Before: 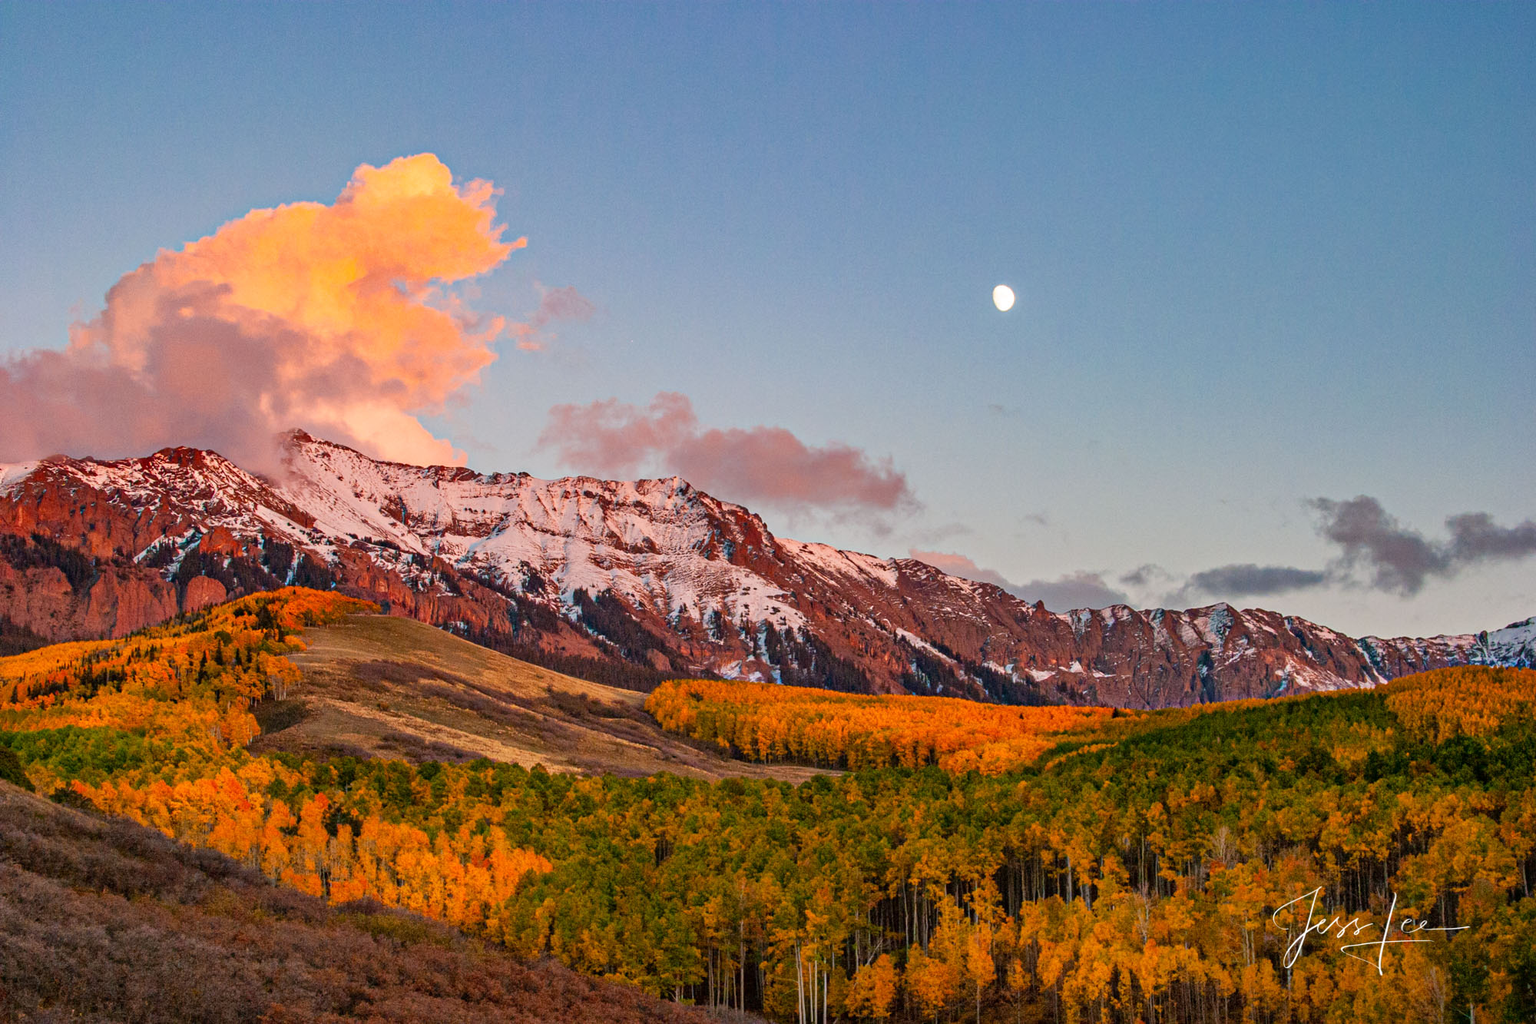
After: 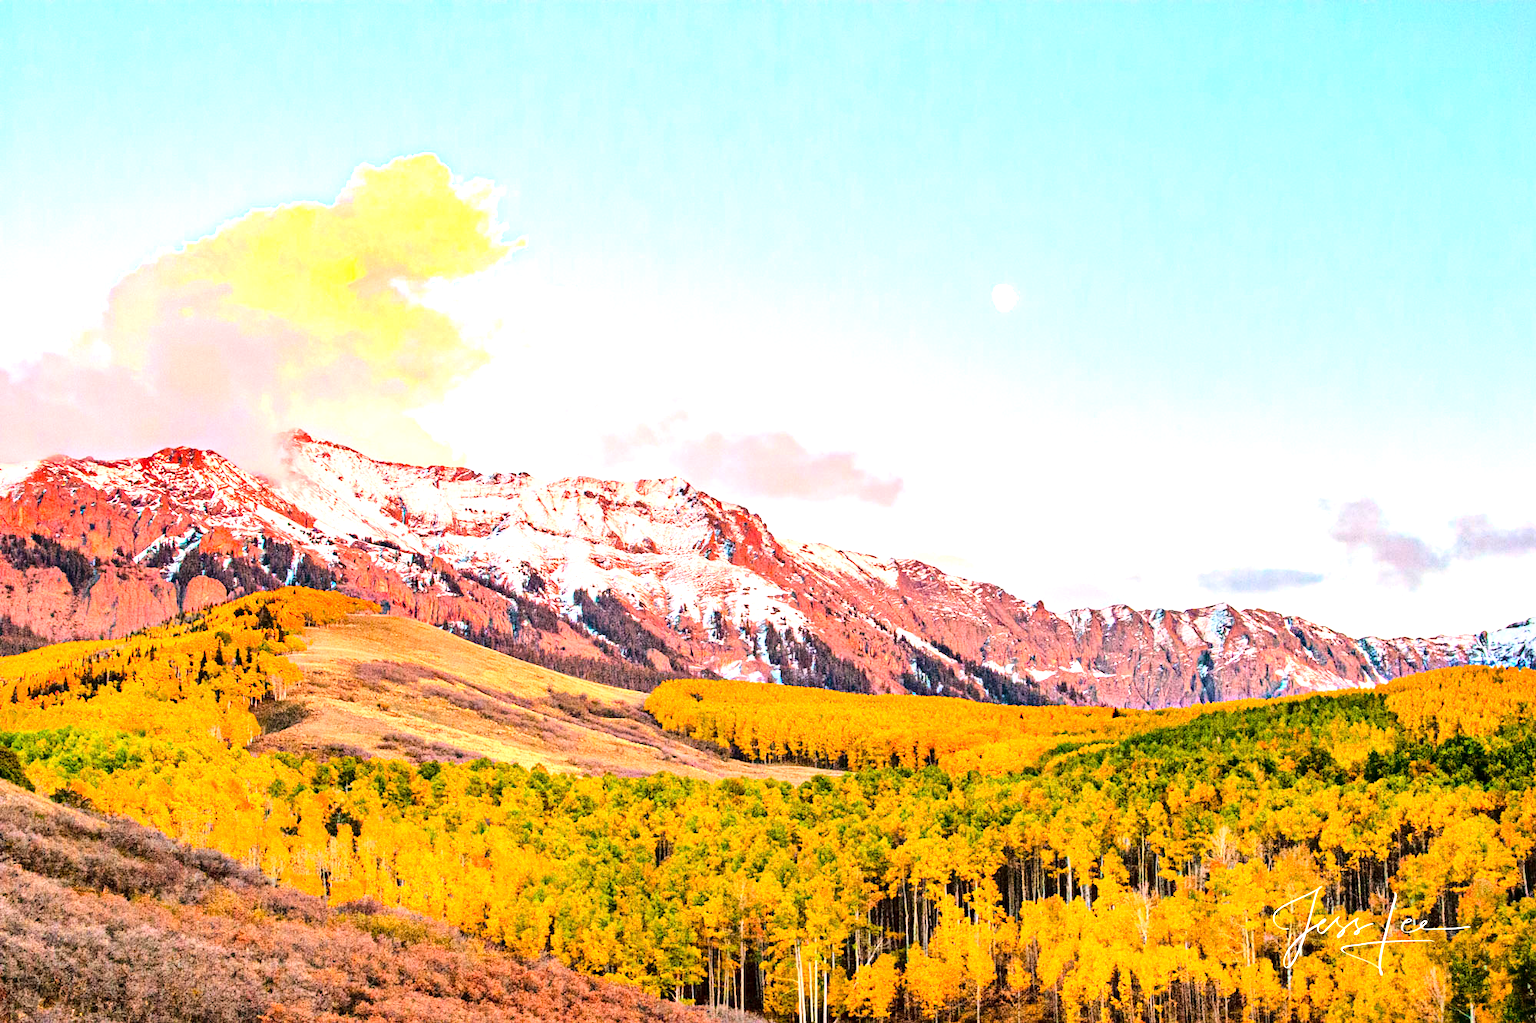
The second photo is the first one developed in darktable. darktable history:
base curve: curves: ch0 [(0, 0) (0.036, 0.025) (0.121, 0.166) (0.206, 0.329) (0.605, 0.79) (1, 1)]
exposure: black level correction 0.001, exposure 1.988 EV, compensate highlight preservation false
